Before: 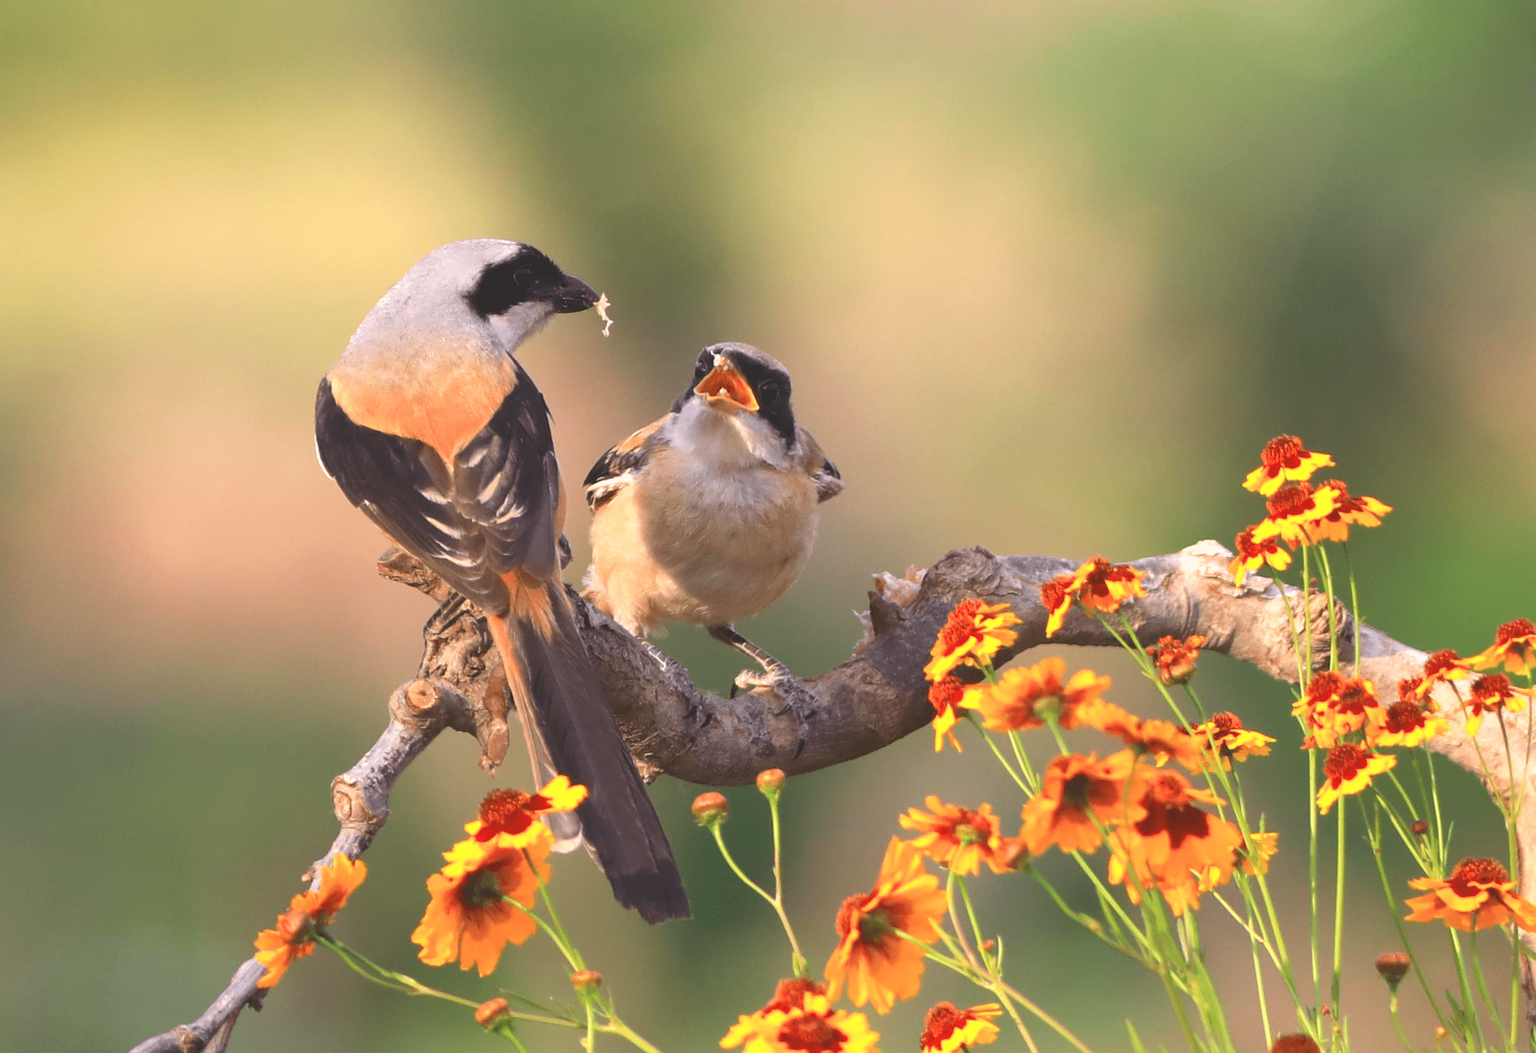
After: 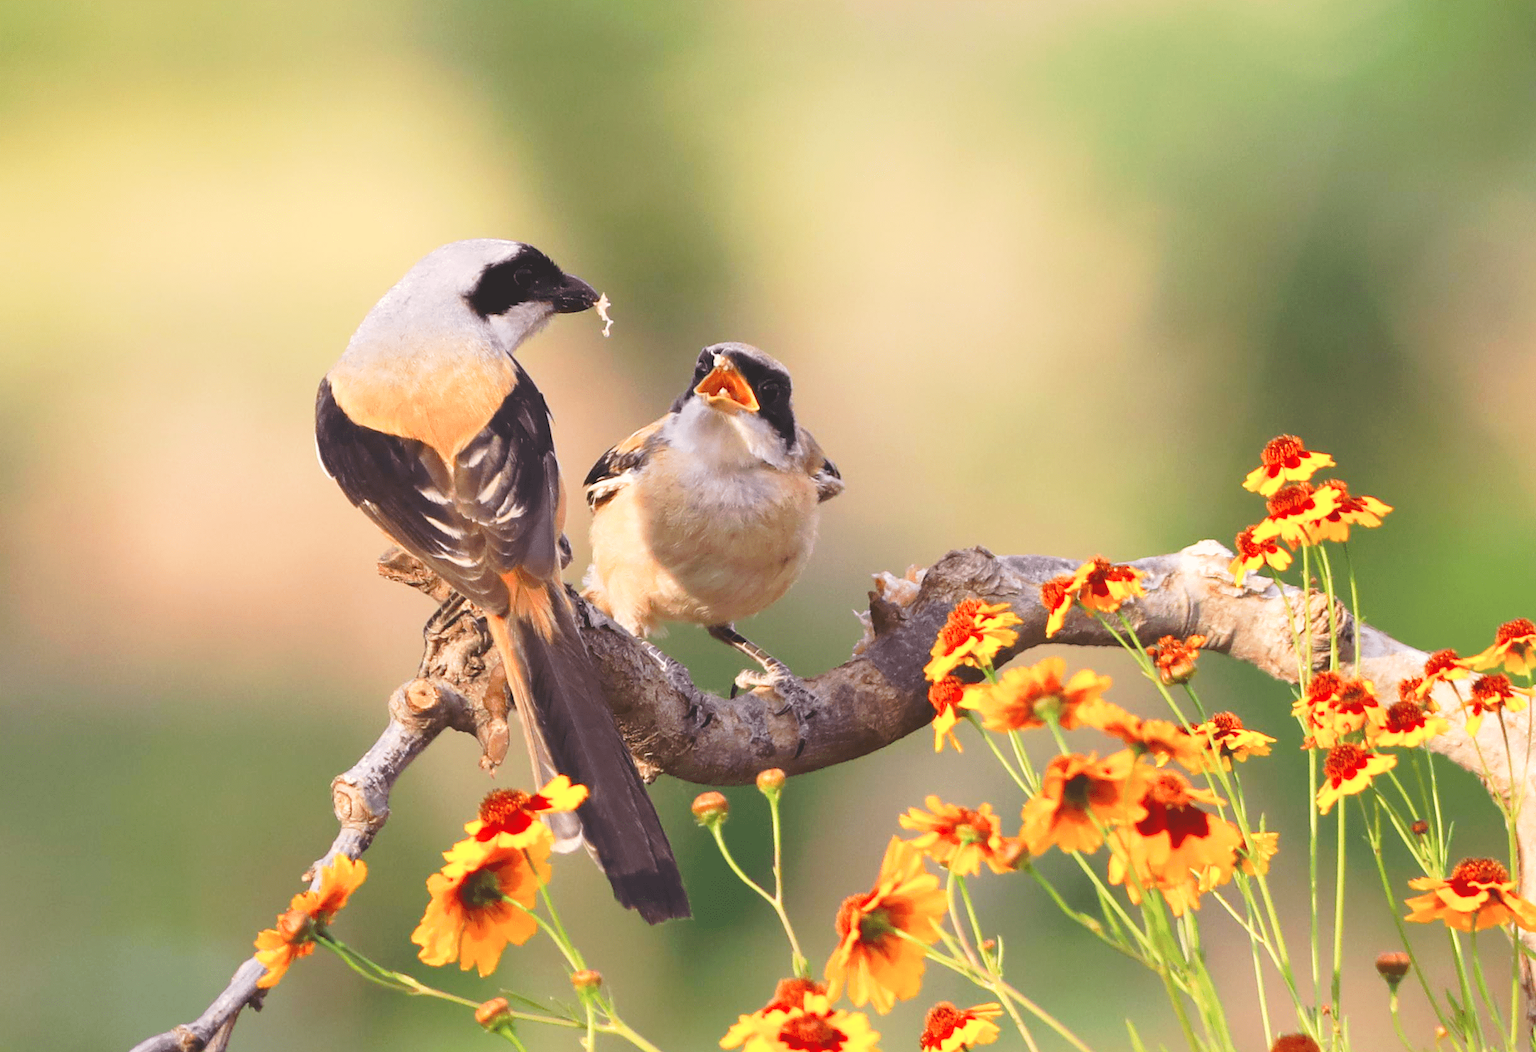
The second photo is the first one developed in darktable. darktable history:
tone curve: curves: ch0 [(0, 0) (0.003, 0.024) (0.011, 0.032) (0.025, 0.041) (0.044, 0.054) (0.069, 0.069) (0.1, 0.09) (0.136, 0.116) (0.177, 0.162) (0.224, 0.213) (0.277, 0.278) (0.335, 0.359) (0.399, 0.447) (0.468, 0.543) (0.543, 0.621) (0.623, 0.717) (0.709, 0.807) (0.801, 0.876) (0.898, 0.934) (1, 1)], preserve colors none
